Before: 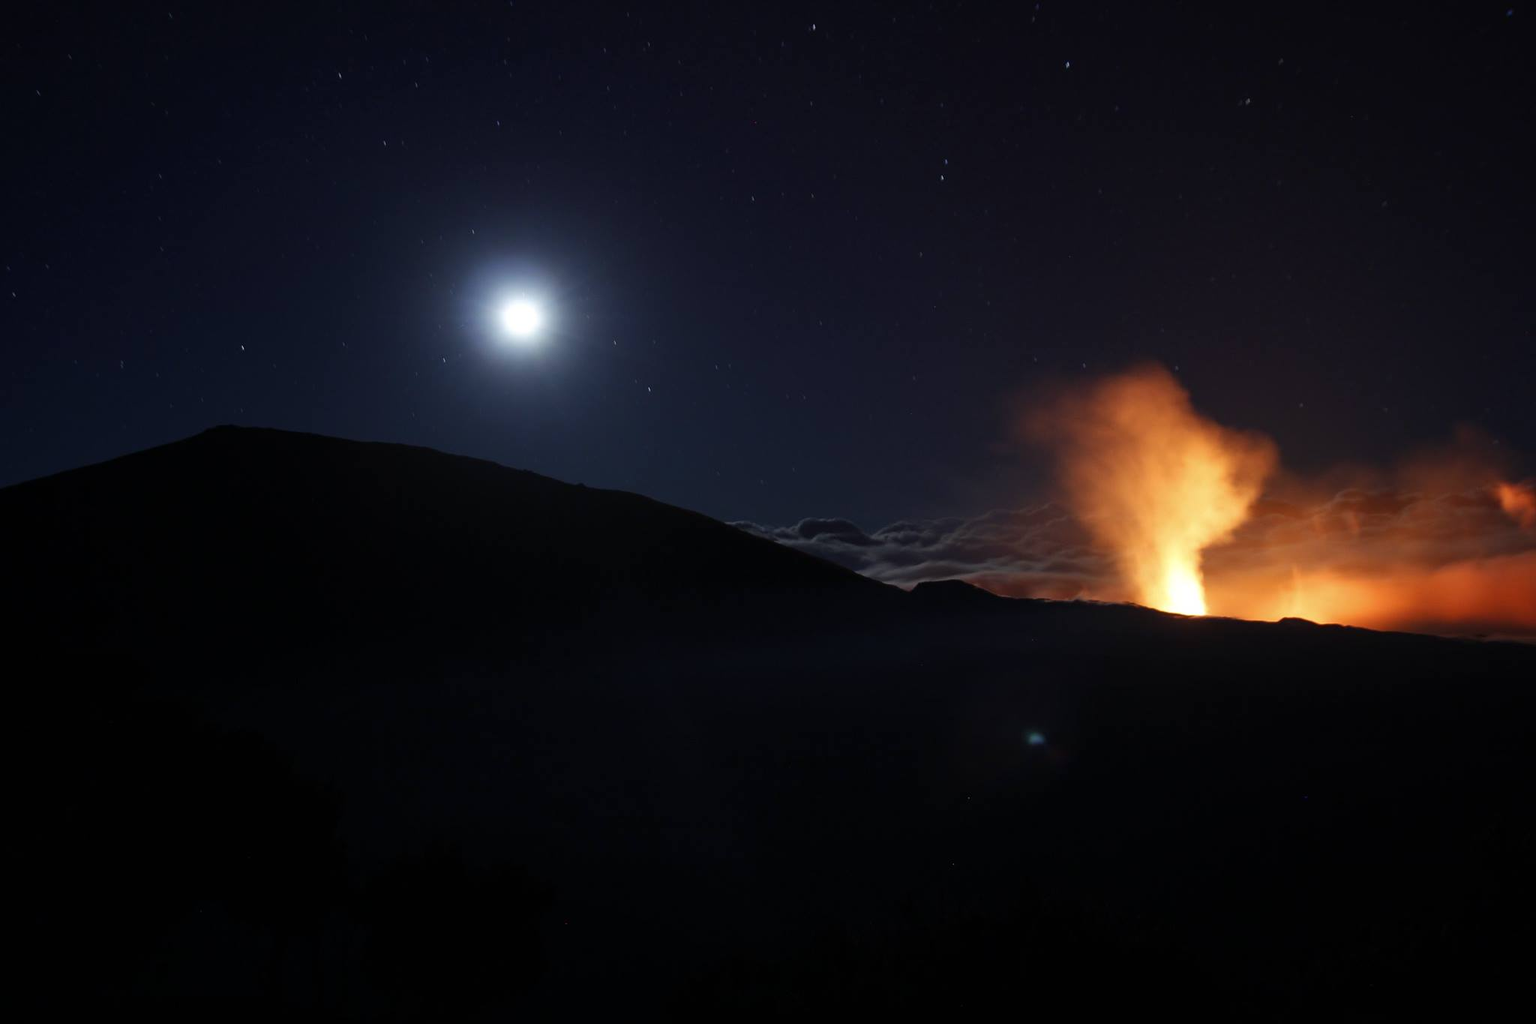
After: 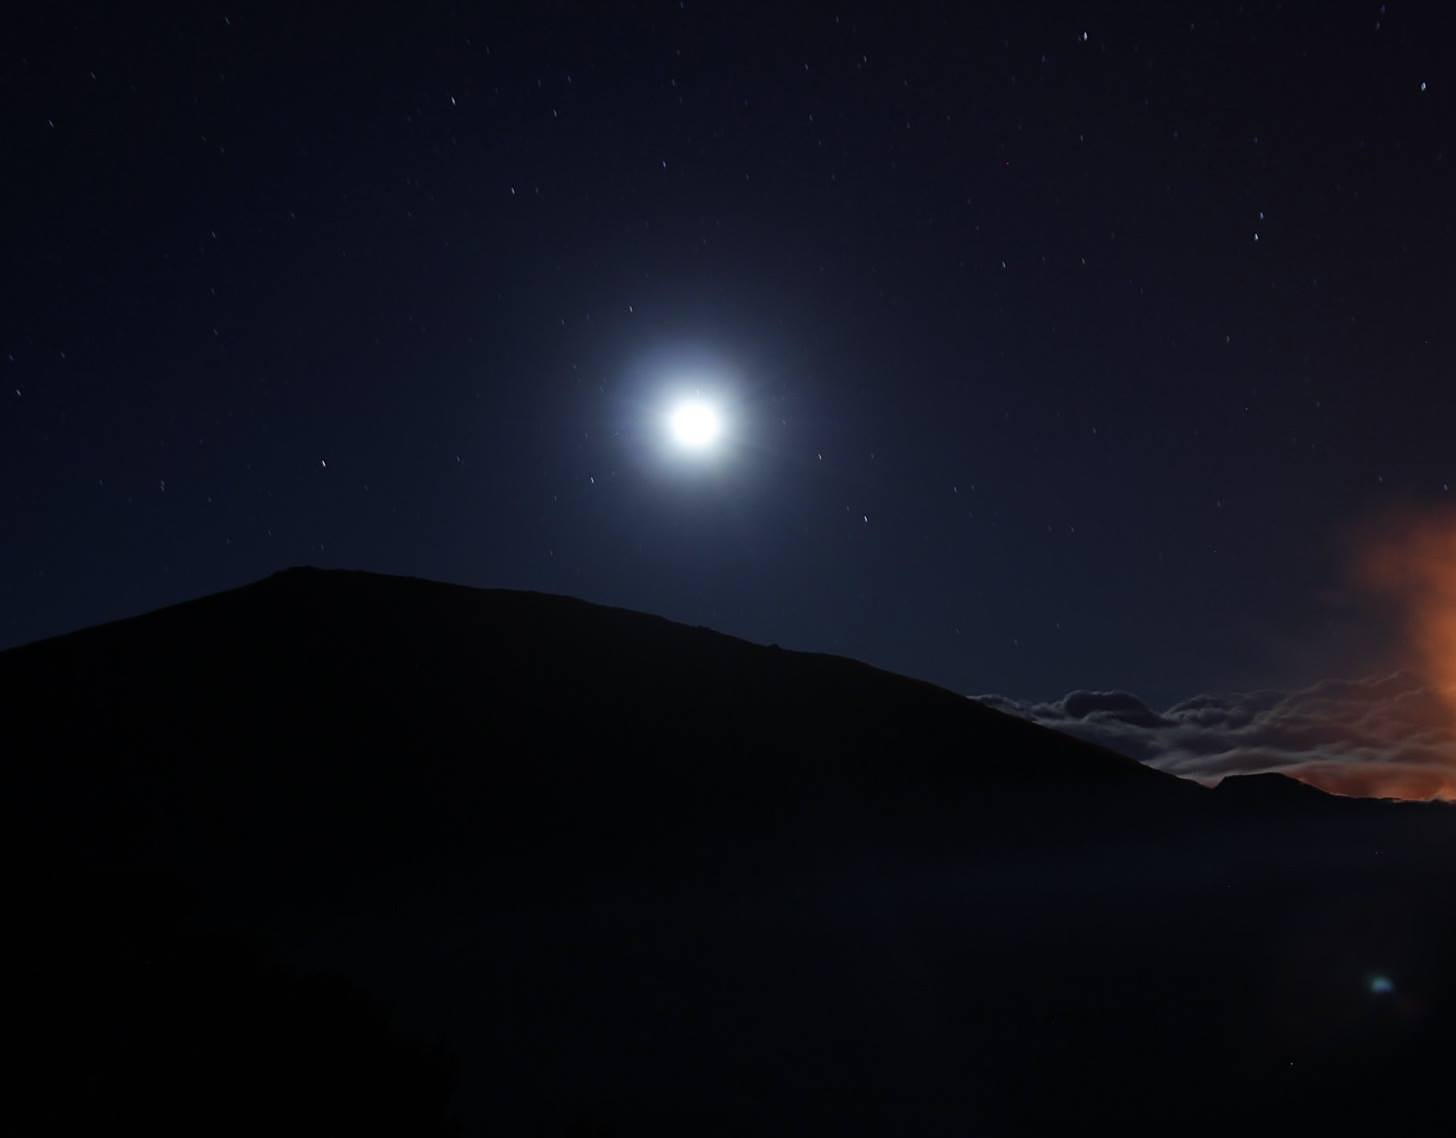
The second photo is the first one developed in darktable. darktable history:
crop: right 28.885%, bottom 16.626%
sharpen: amount 0.2
